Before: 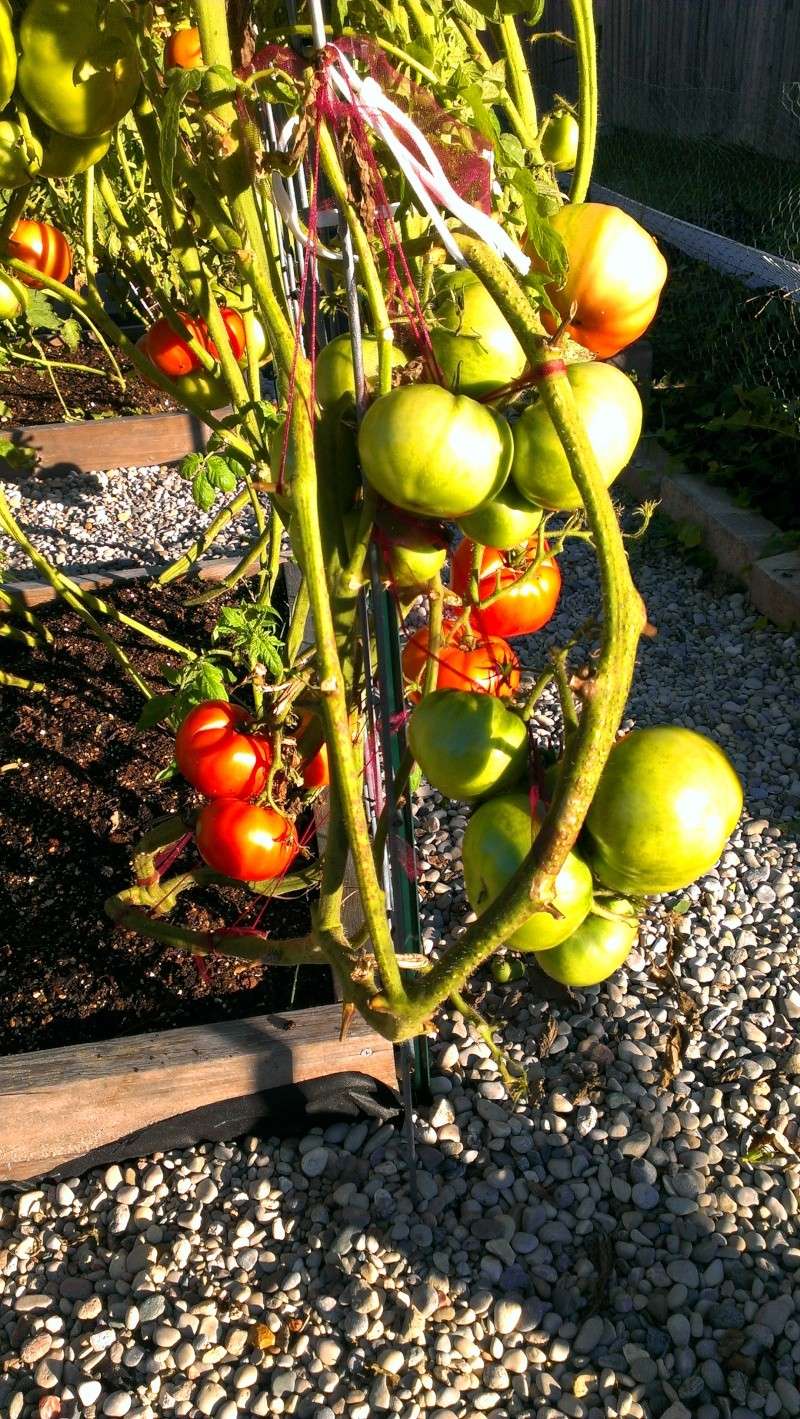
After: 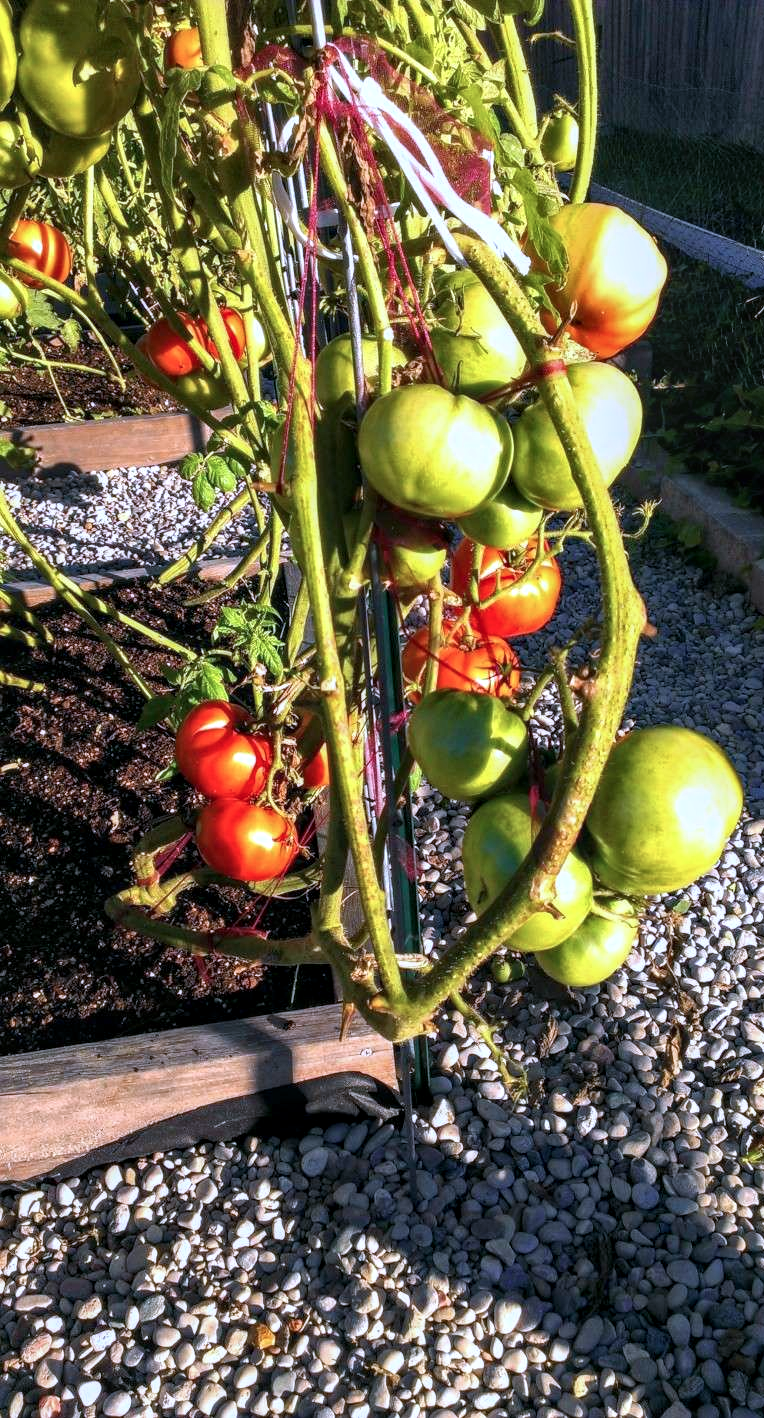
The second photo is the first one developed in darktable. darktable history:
color calibration: illuminant as shot in camera, x 0.377, y 0.393, temperature 4164.44 K
local contrast: detail 130%
crop: right 4.451%, bottom 0.044%
